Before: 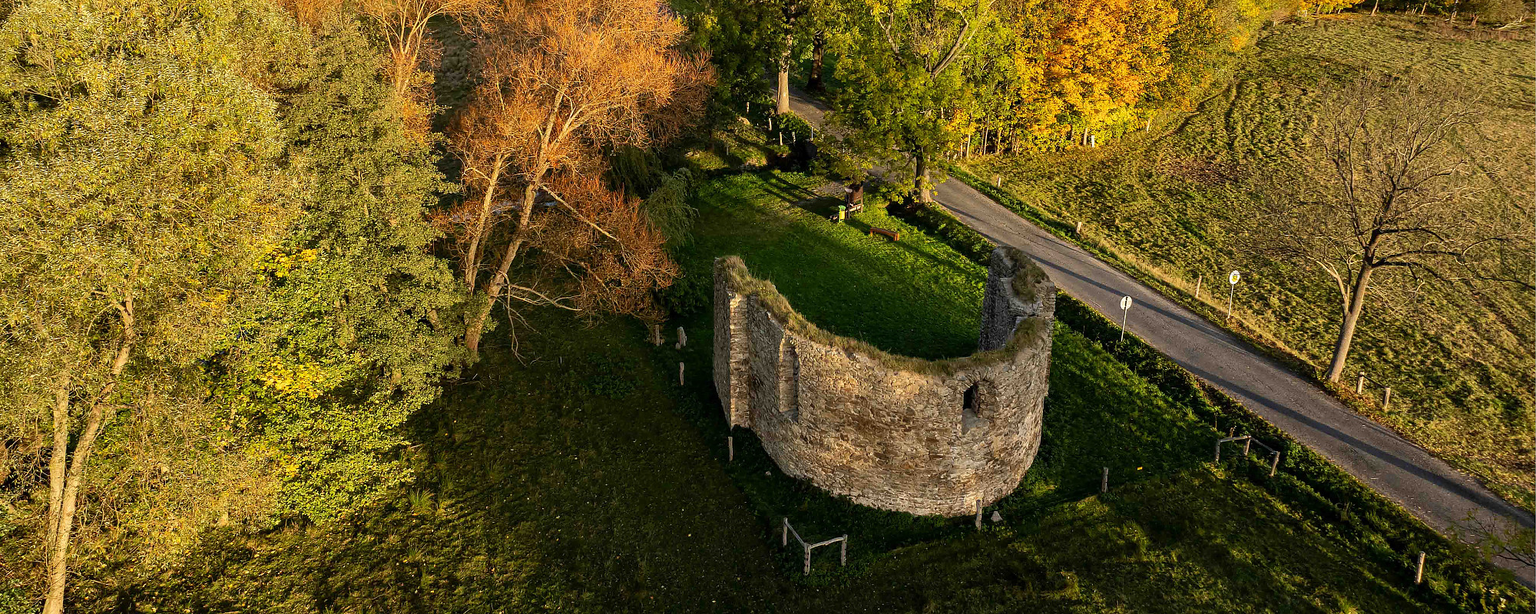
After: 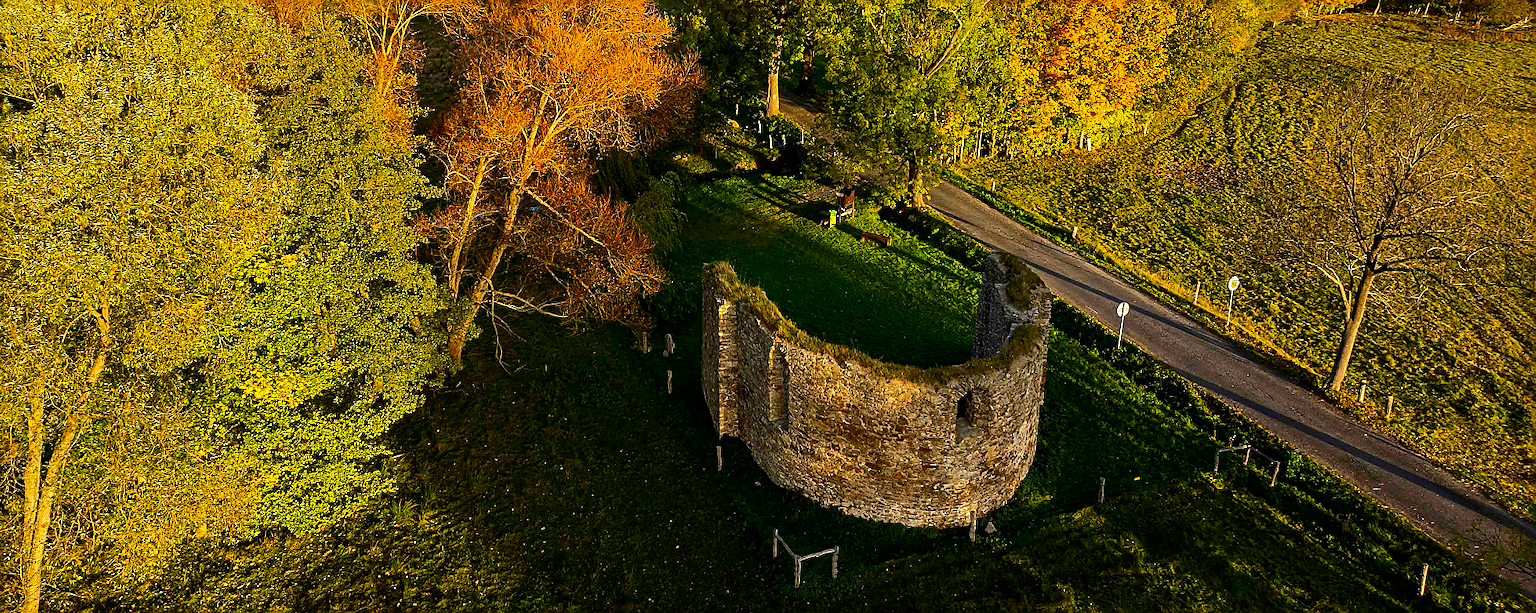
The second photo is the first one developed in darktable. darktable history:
contrast brightness saturation: contrast 0.12, brightness -0.12, saturation 0.2
sharpen: on, module defaults
crop: left 1.743%, right 0.268%, bottom 2.011%
color balance rgb: perceptual saturation grading › global saturation 20%, global vibrance 20%
